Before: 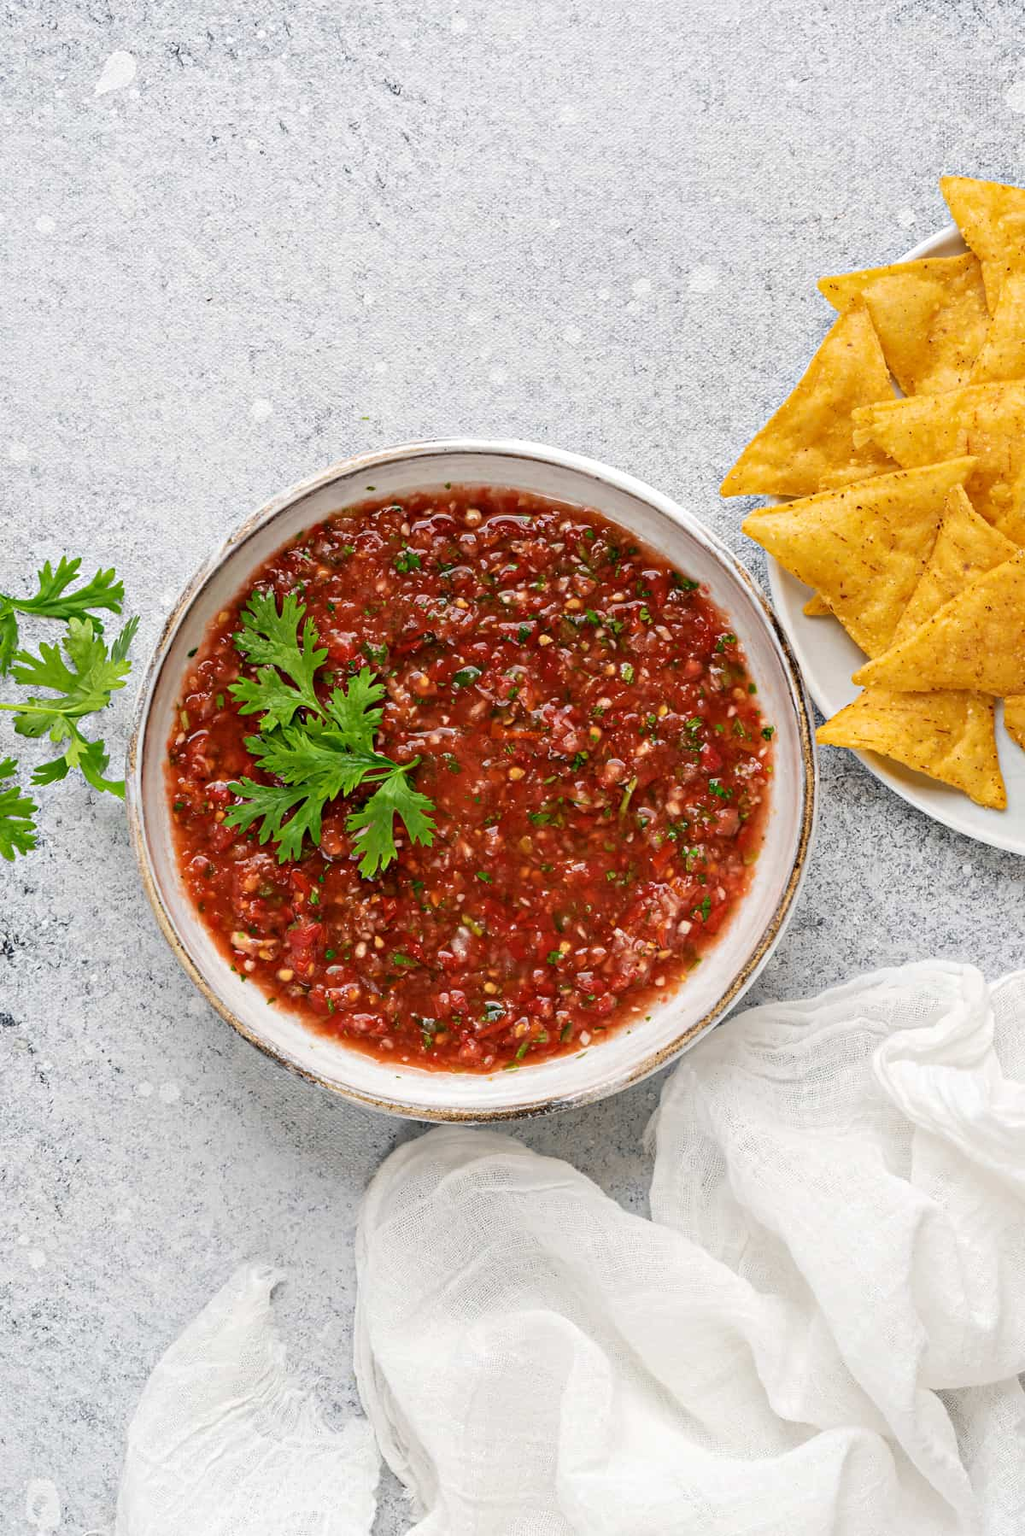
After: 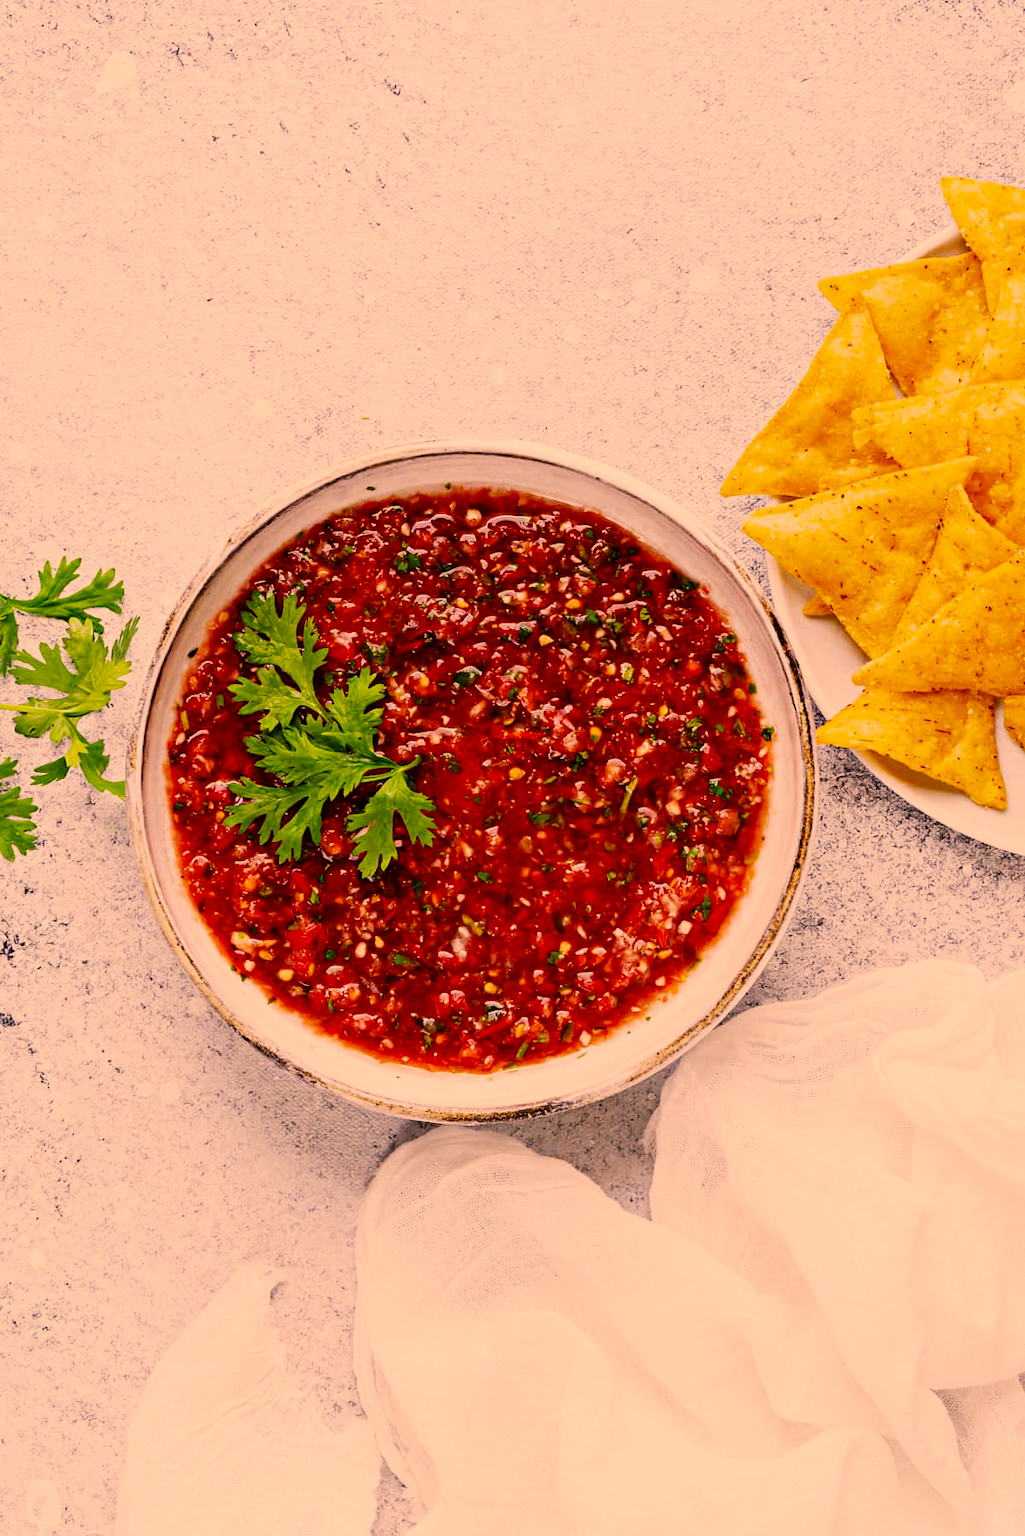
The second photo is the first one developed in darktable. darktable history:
color correction: highlights a* 17.94, highlights b* 35.39, shadows a* 1.48, shadows b* 6.42, saturation 1.01
white balance: red 1.042, blue 1.17
sigmoid: contrast 1.7, skew -0.2, preserve hue 0%, red attenuation 0.1, red rotation 0.035, green attenuation 0.1, green rotation -0.017, blue attenuation 0.15, blue rotation -0.052, base primaries Rec2020
